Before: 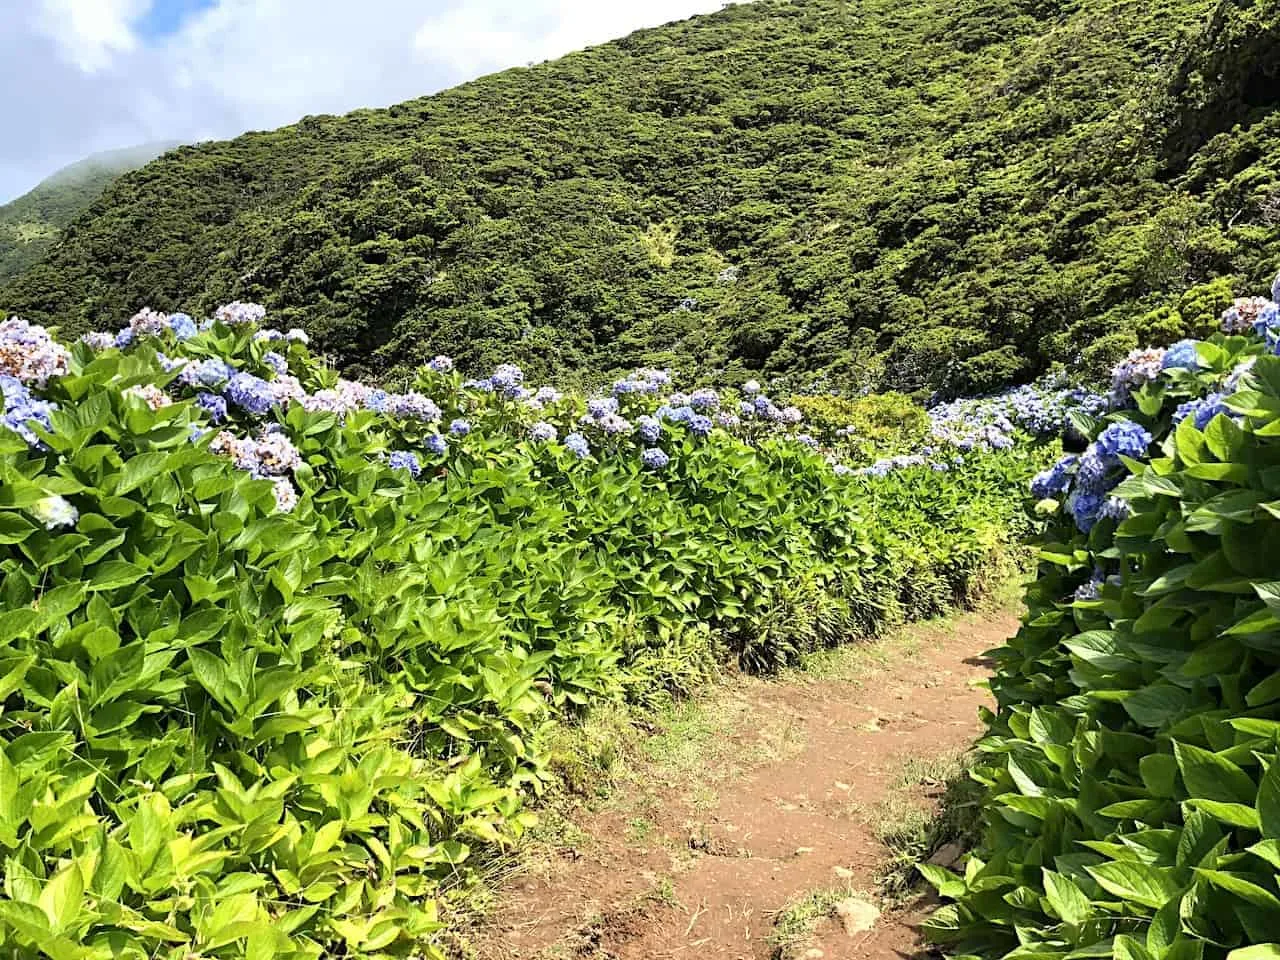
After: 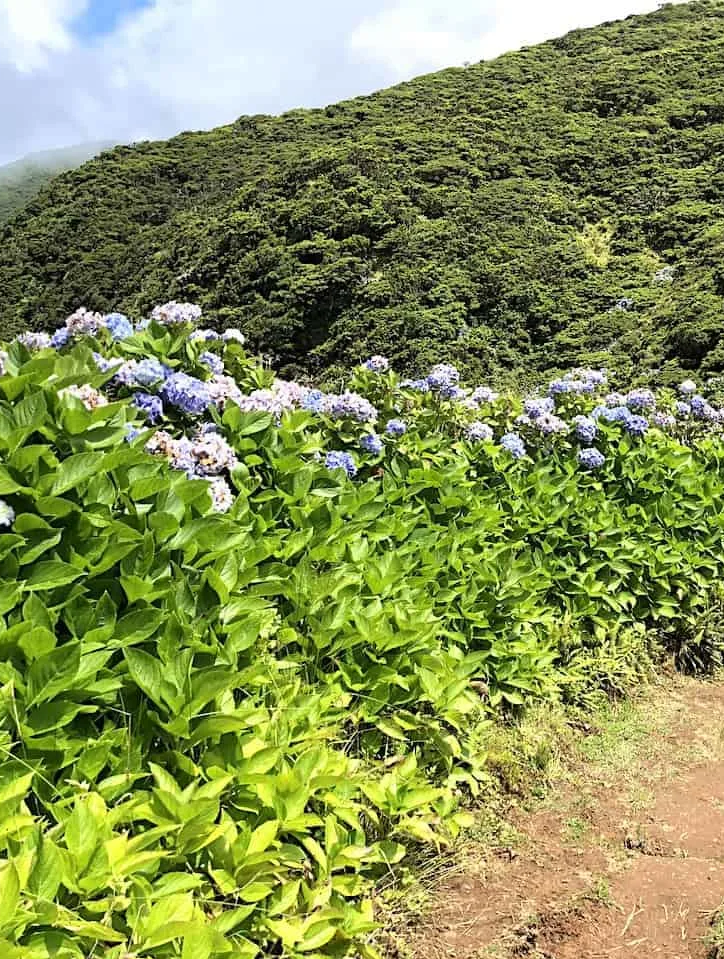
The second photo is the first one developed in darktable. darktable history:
crop: left 5.011%, right 38.386%
